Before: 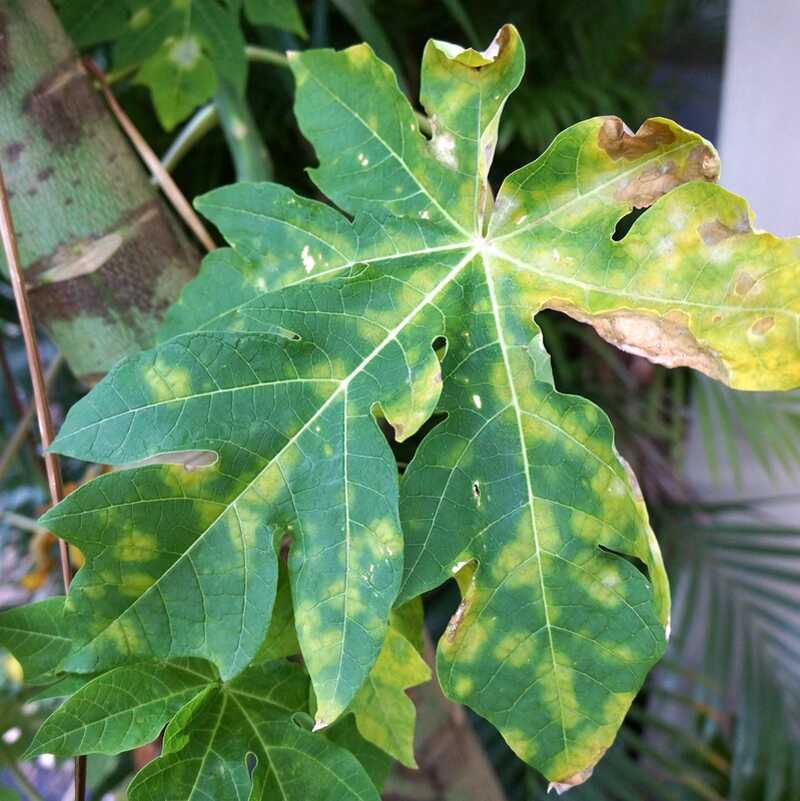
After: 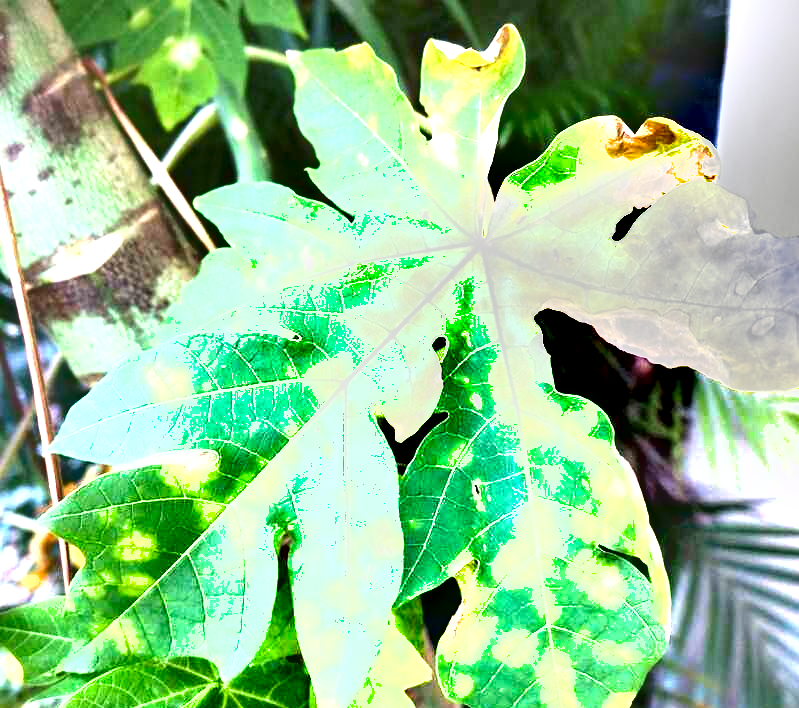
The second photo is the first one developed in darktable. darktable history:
shadows and highlights: soften with gaussian
crop and rotate: top 0%, bottom 11.526%
exposure: black level correction 0, exposure 2.104 EV, compensate exposure bias true, compensate highlight preservation false
